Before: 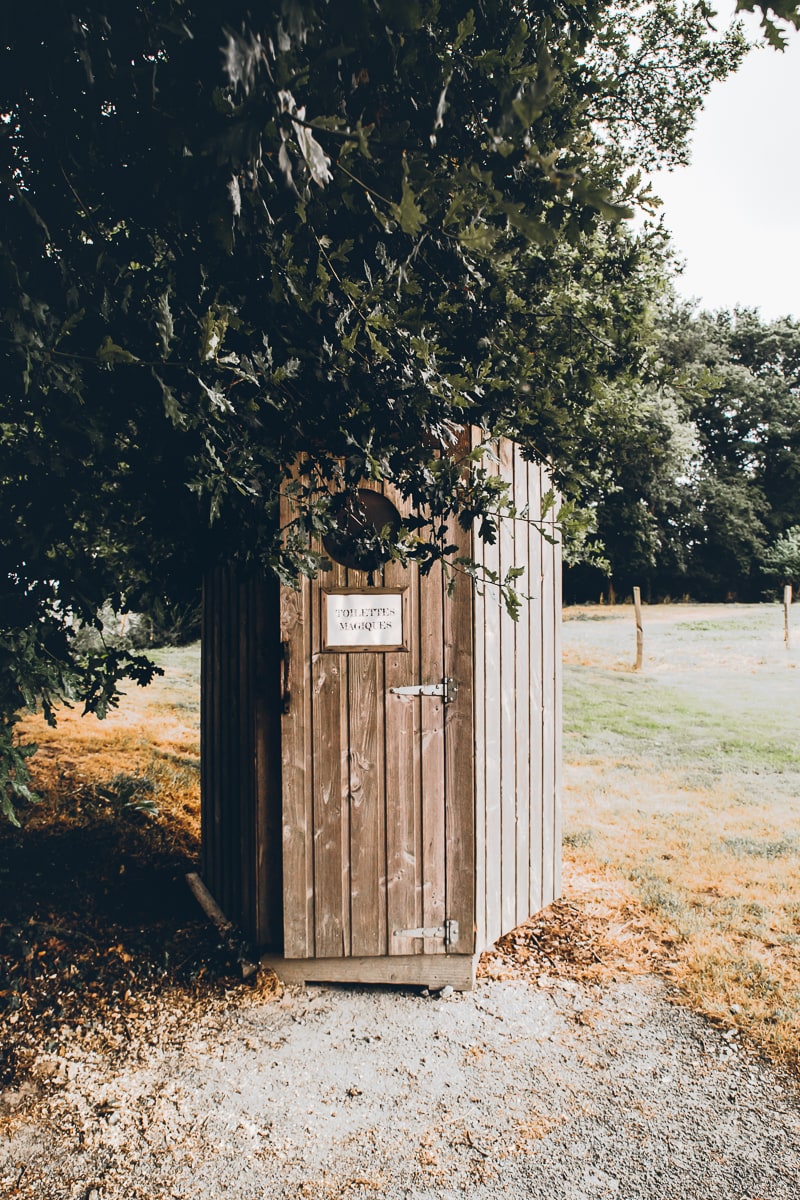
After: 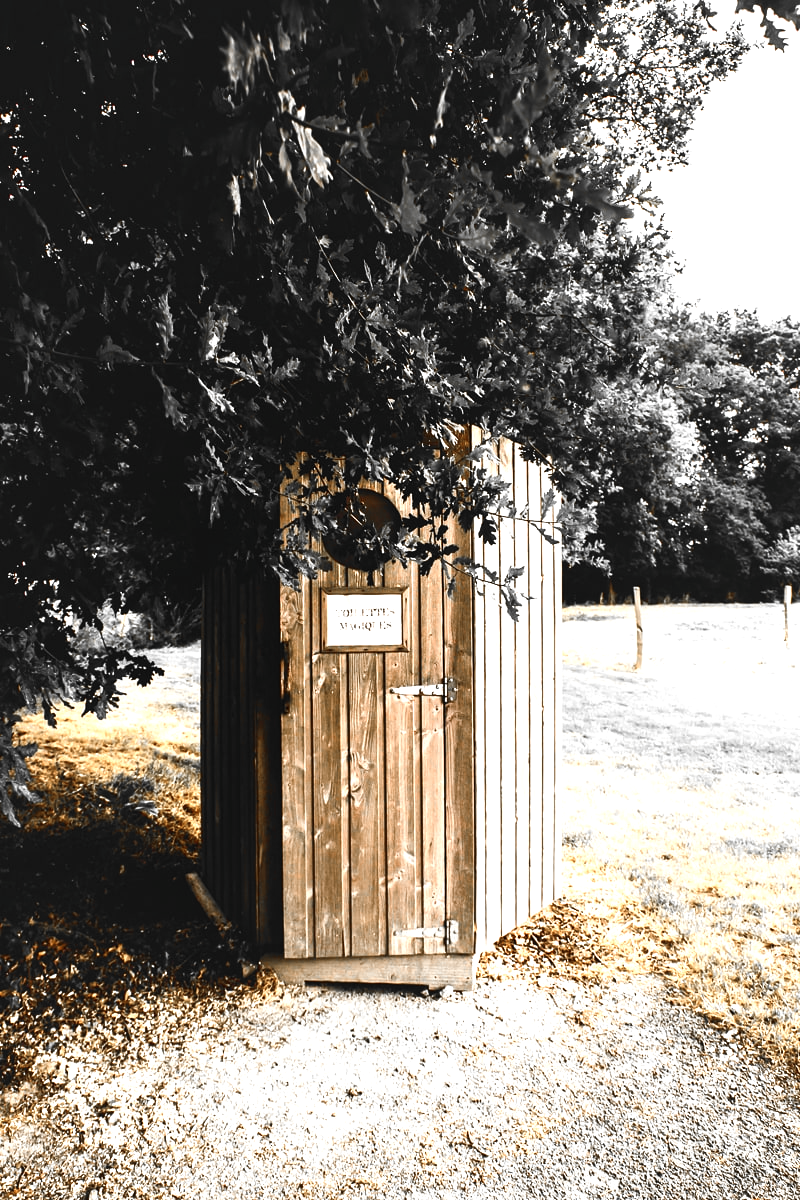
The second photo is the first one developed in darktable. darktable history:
color balance rgb: shadows lift › luminance -9.844%, shadows lift › chroma 0.834%, shadows lift › hue 115.29°, power › chroma 2.501%, power › hue 67.13°, highlights gain › chroma 0.125%, highlights gain › hue 331.82°, perceptual saturation grading › global saturation 20%, perceptual saturation grading › highlights -25.819%, perceptual saturation grading › shadows 49.663%, perceptual brilliance grading › global brilliance -4.796%, perceptual brilliance grading › highlights 25.128%, perceptual brilliance grading › mid-tones 7.262%, perceptual brilliance grading › shadows -4.505%, global vibrance 19.593%
color zones: curves: ch0 [(0, 0.65) (0.096, 0.644) (0.221, 0.539) (0.429, 0.5) (0.571, 0.5) (0.714, 0.5) (0.857, 0.5) (1, 0.65)]; ch1 [(0, 0.5) (0.143, 0.5) (0.257, -0.002) (0.429, 0.04) (0.571, -0.001) (0.714, -0.015) (0.857, 0.024) (1, 0.5)]
